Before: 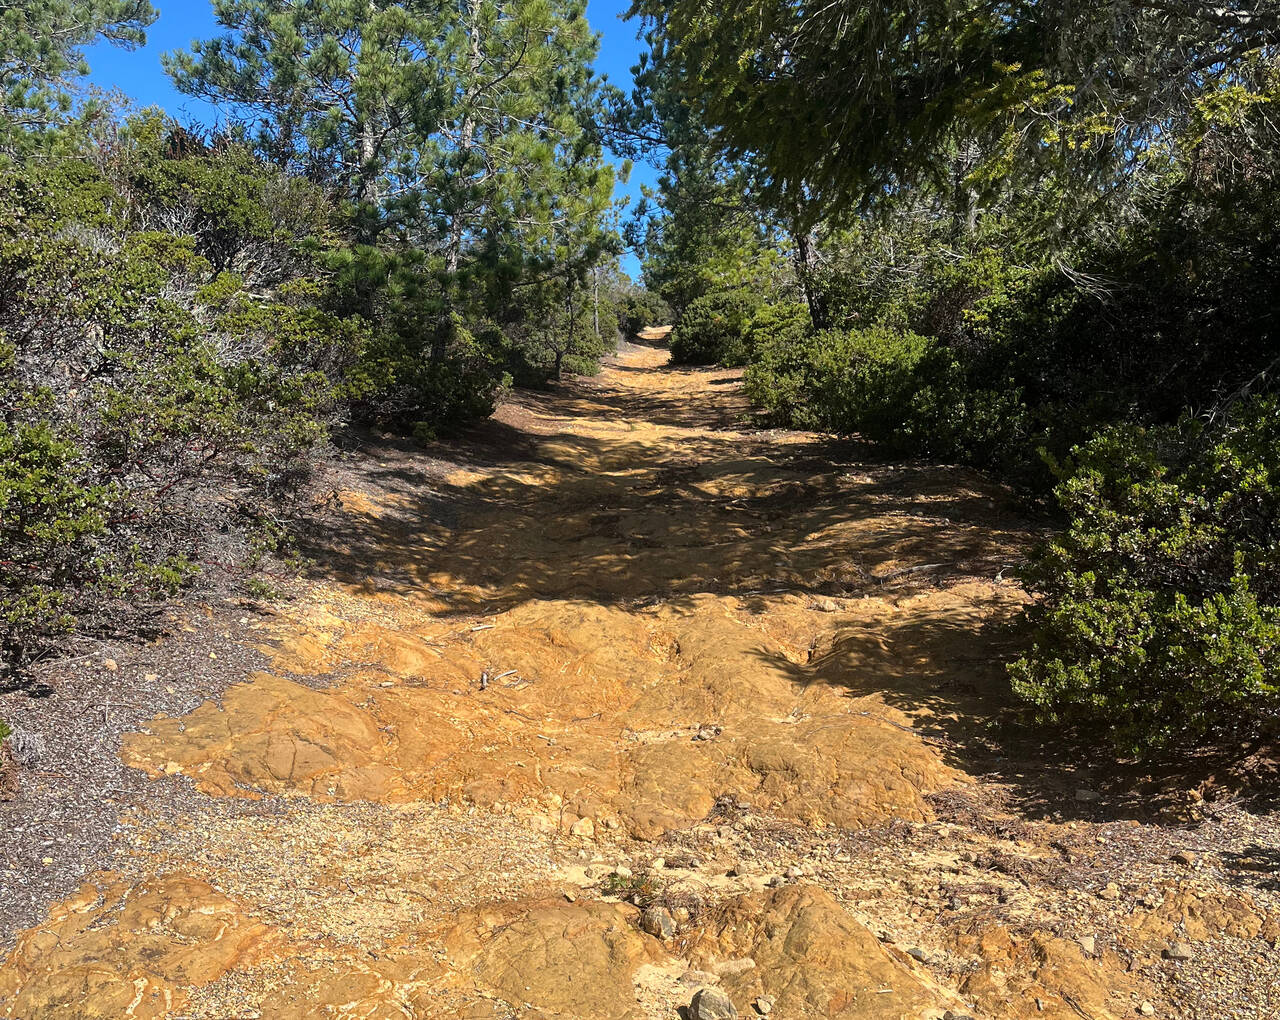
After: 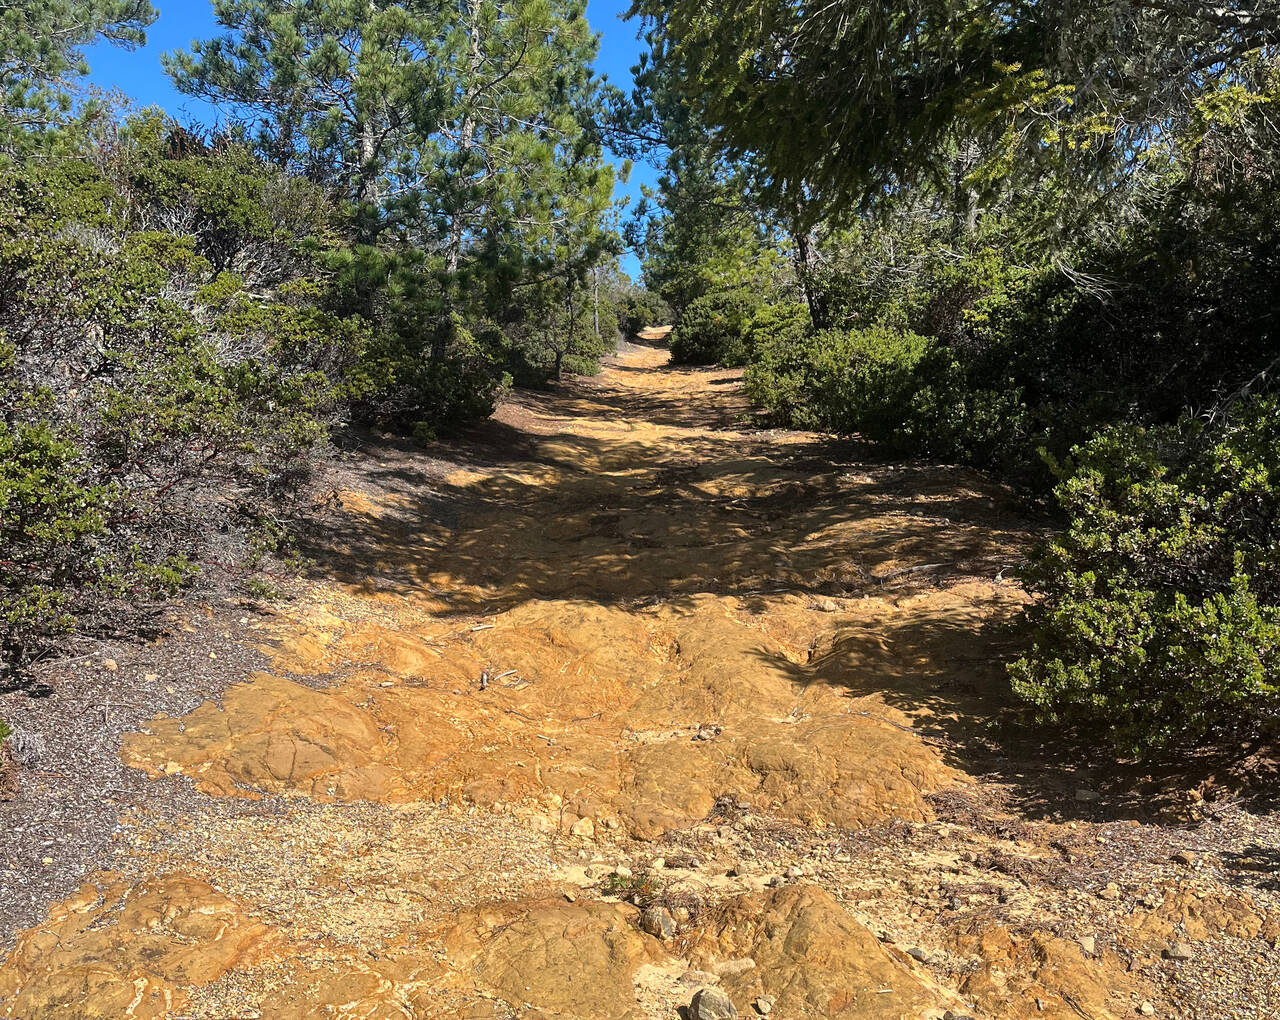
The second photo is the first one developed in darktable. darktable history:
shadows and highlights: shadows 36.59, highlights -27.25, soften with gaussian
